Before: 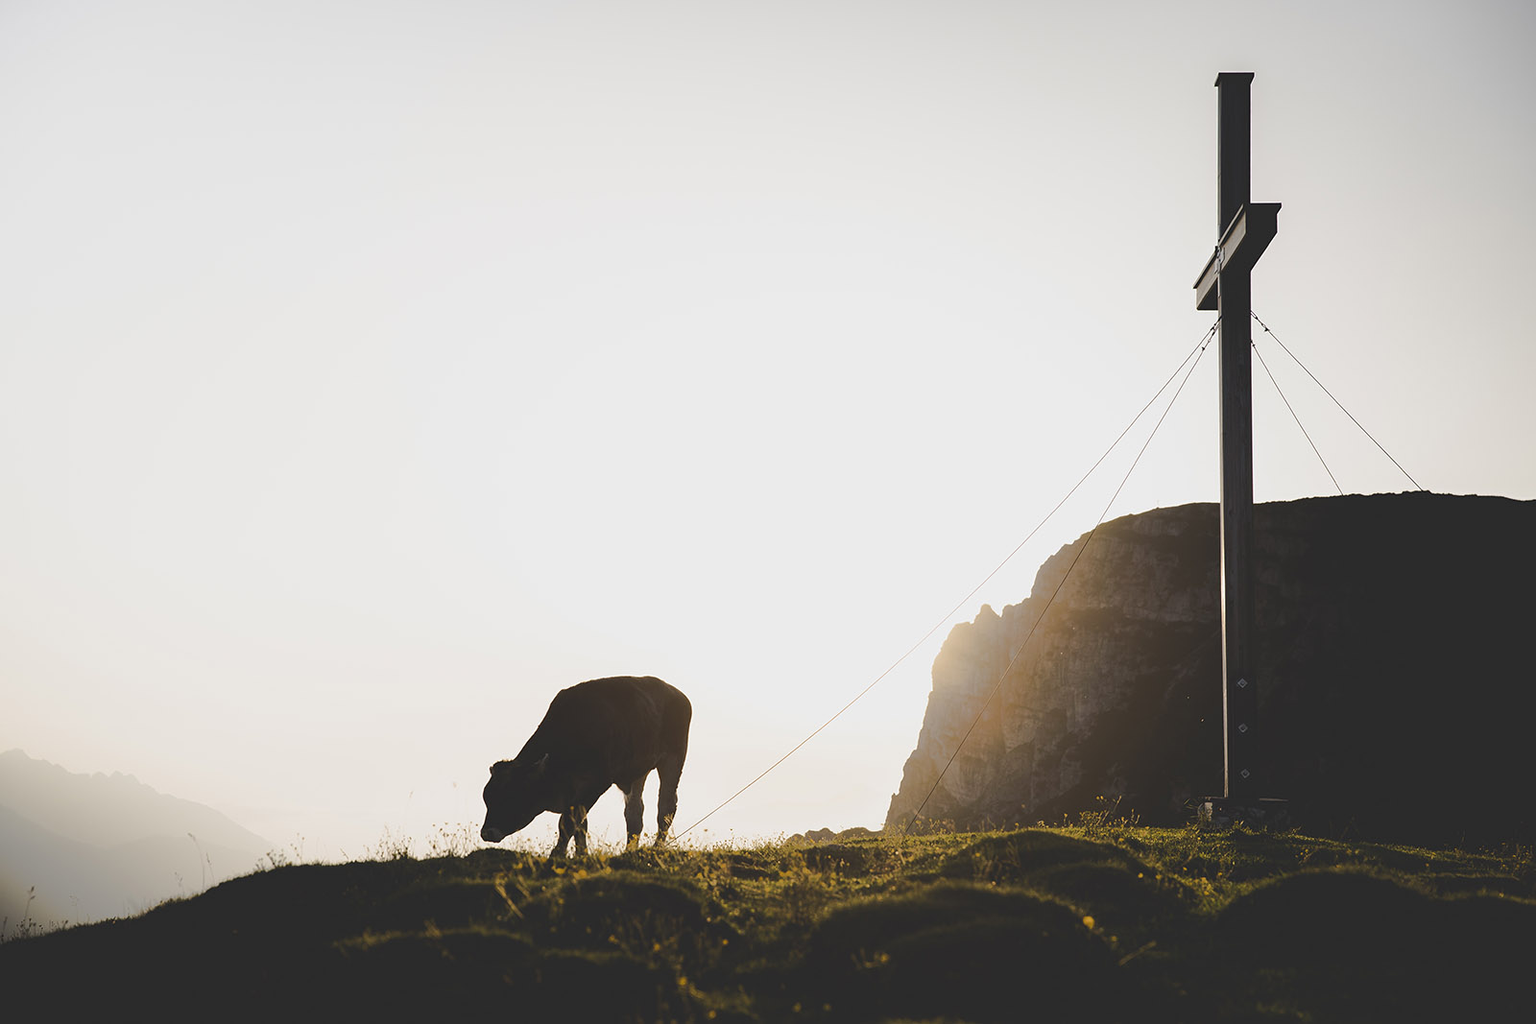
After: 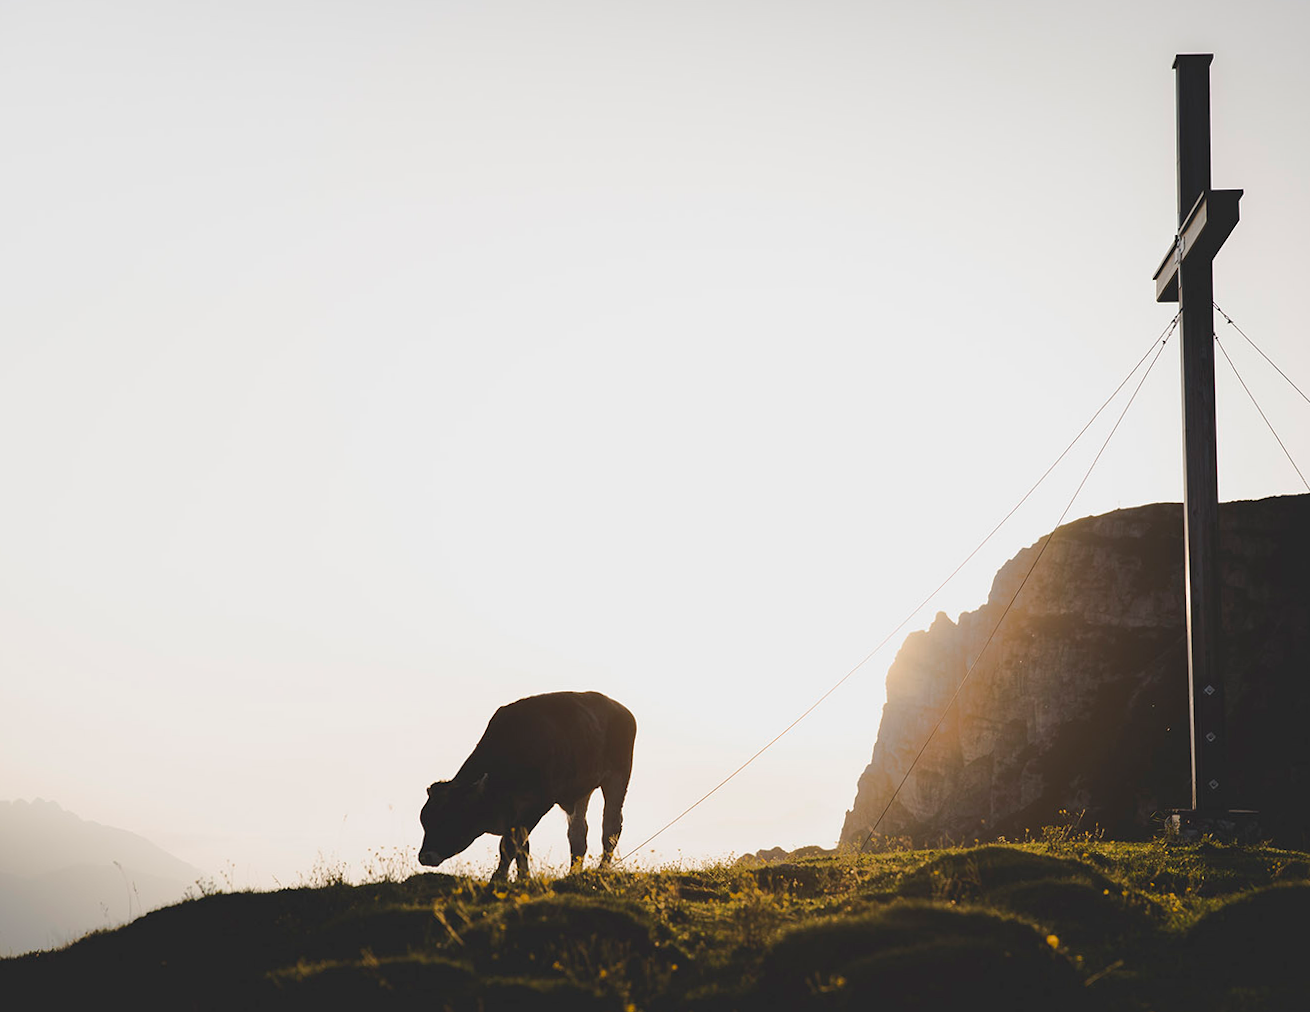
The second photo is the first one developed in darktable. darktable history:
crop and rotate: angle 0.772°, left 4.546%, top 0.516%, right 11.901%, bottom 2.691%
